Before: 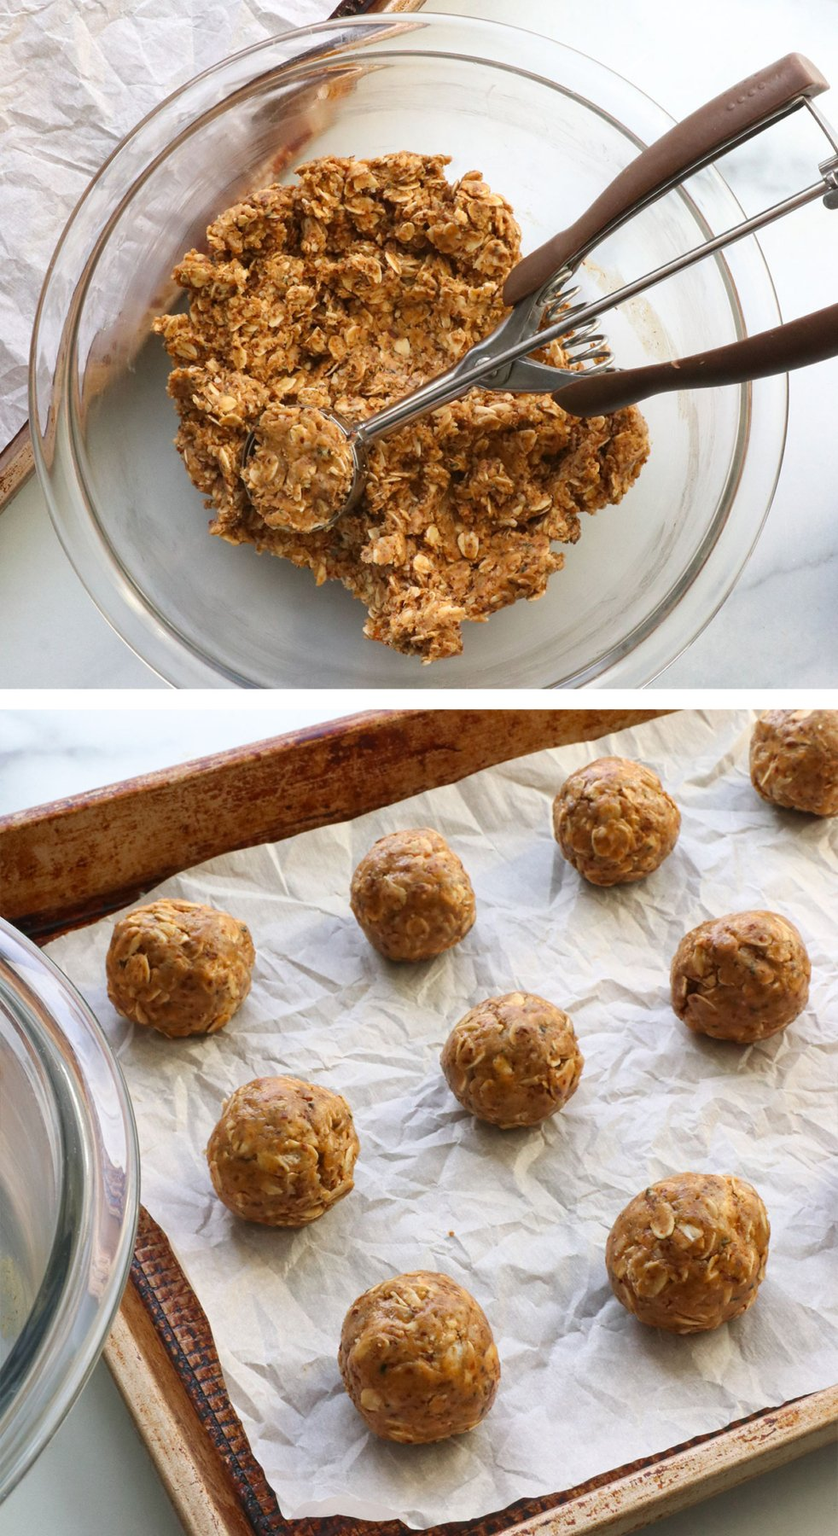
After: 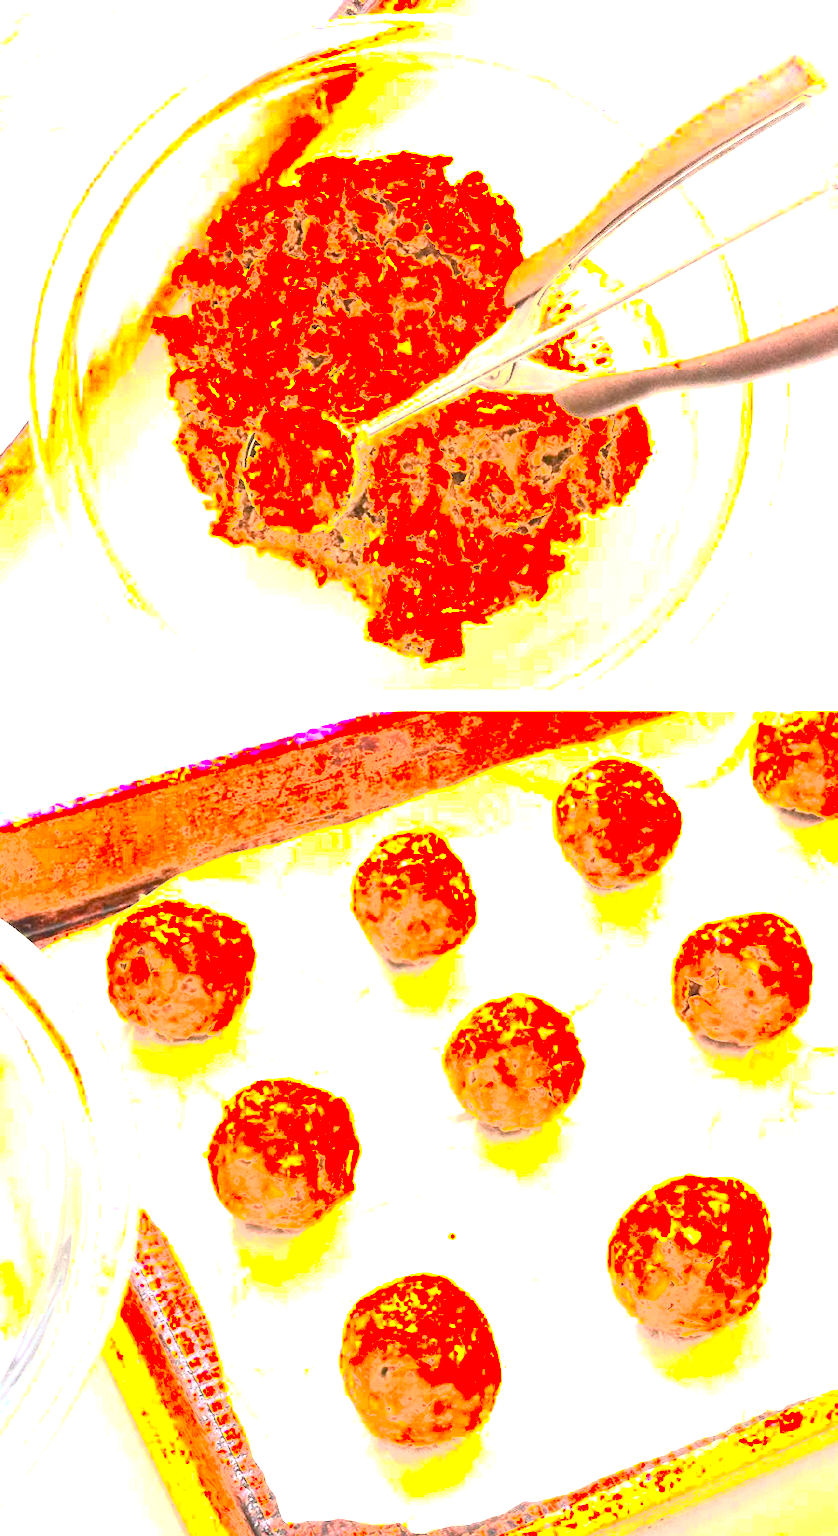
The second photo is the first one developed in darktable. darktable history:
base curve: curves: ch0 [(0, 0) (0.841, 0.609) (1, 1)], preserve colors none
crop: top 0.05%, bottom 0.127%
color correction: highlights a* 12.94, highlights b* 5.57
contrast brightness saturation: contrast 0.39, brightness 0.114
exposure: black level correction 0, exposure 4.063 EV, compensate highlight preservation false
tone curve: curves: ch0 [(0, 0) (0.739, 0.837) (1, 1)]; ch1 [(0, 0) (0.226, 0.261) (0.383, 0.397) (0.462, 0.473) (0.498, 0.502) (0.521, 0.52) (0.578, 0.57) (1, 1)]; ch2 [(0, 0) (0.438, 0.456) (0.5, 0.5) (0.547, 0.557) (0.597, 0.58) (0.629, 0.603) (1, 1)], preserve colors none
